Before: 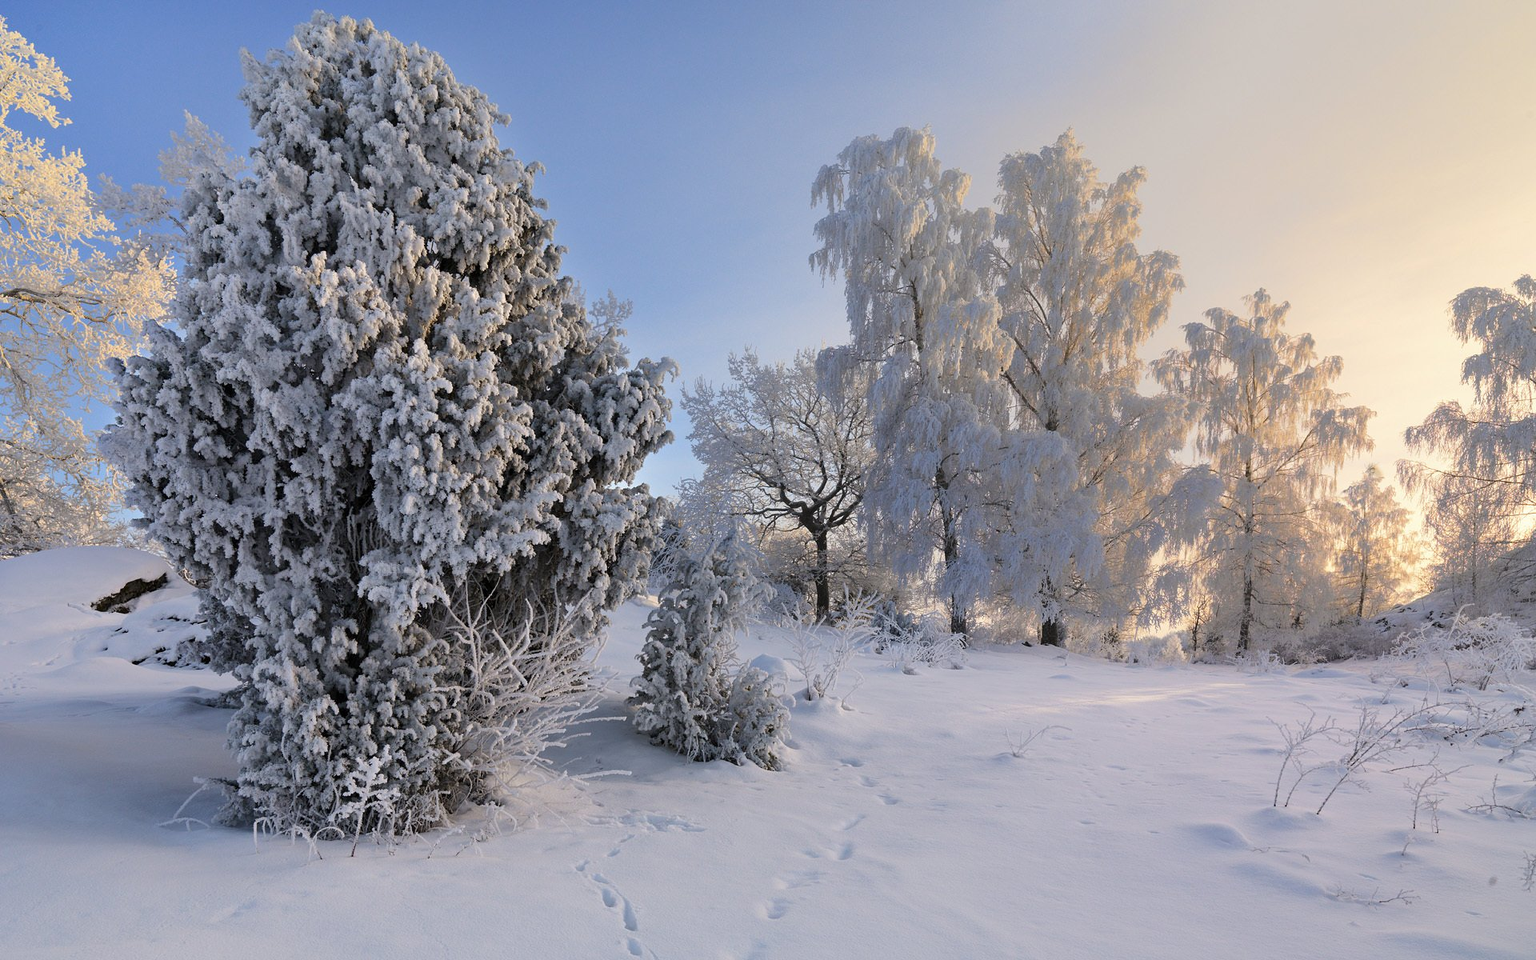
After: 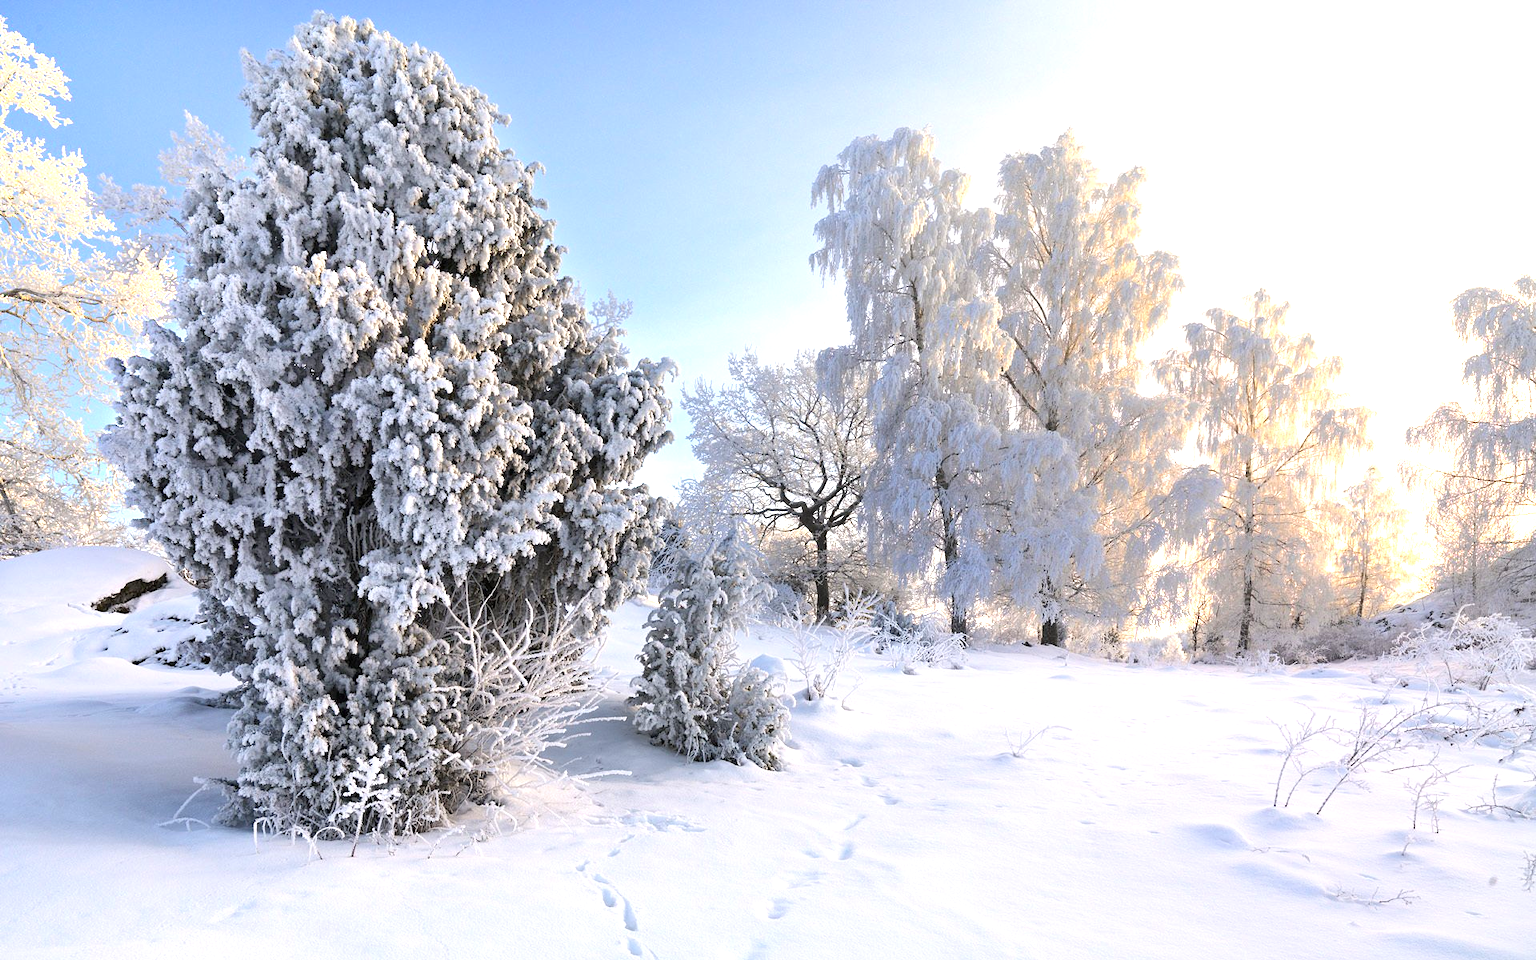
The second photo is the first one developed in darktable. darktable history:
exposure: black level correction 0, exposure 1.127 EV, compensate highlight preservation false
